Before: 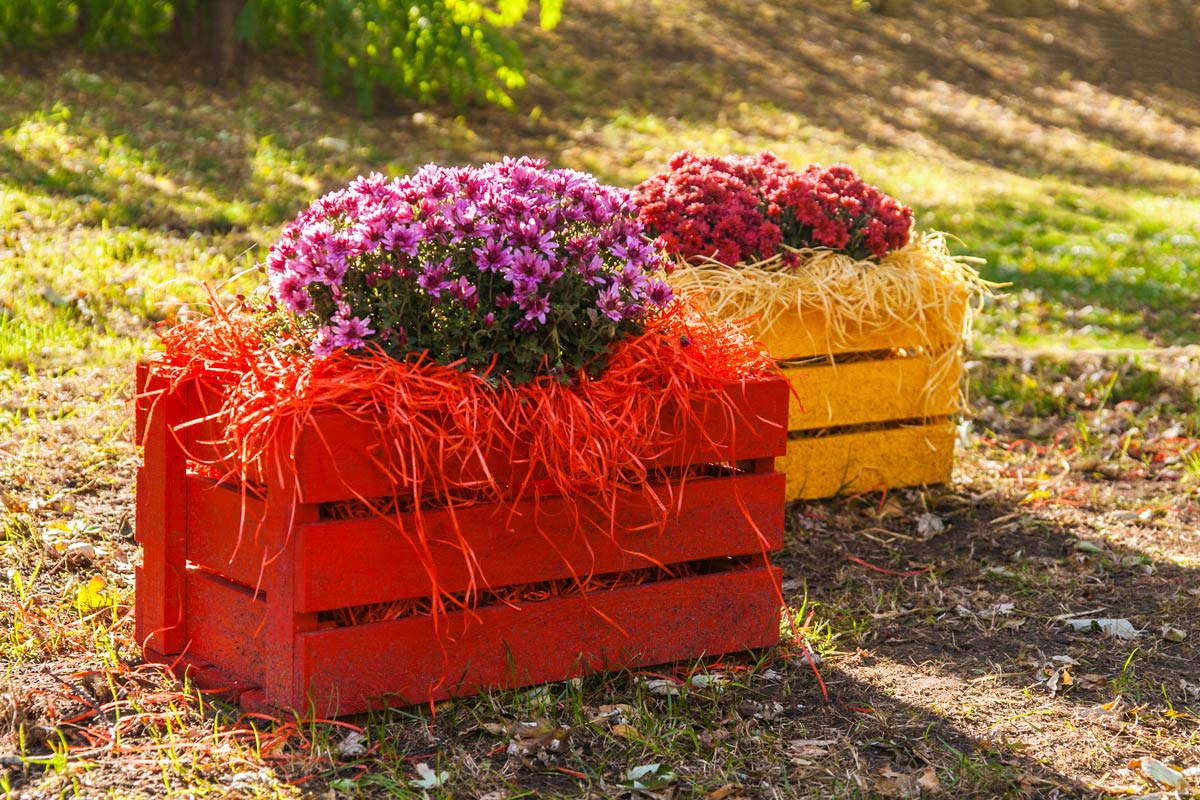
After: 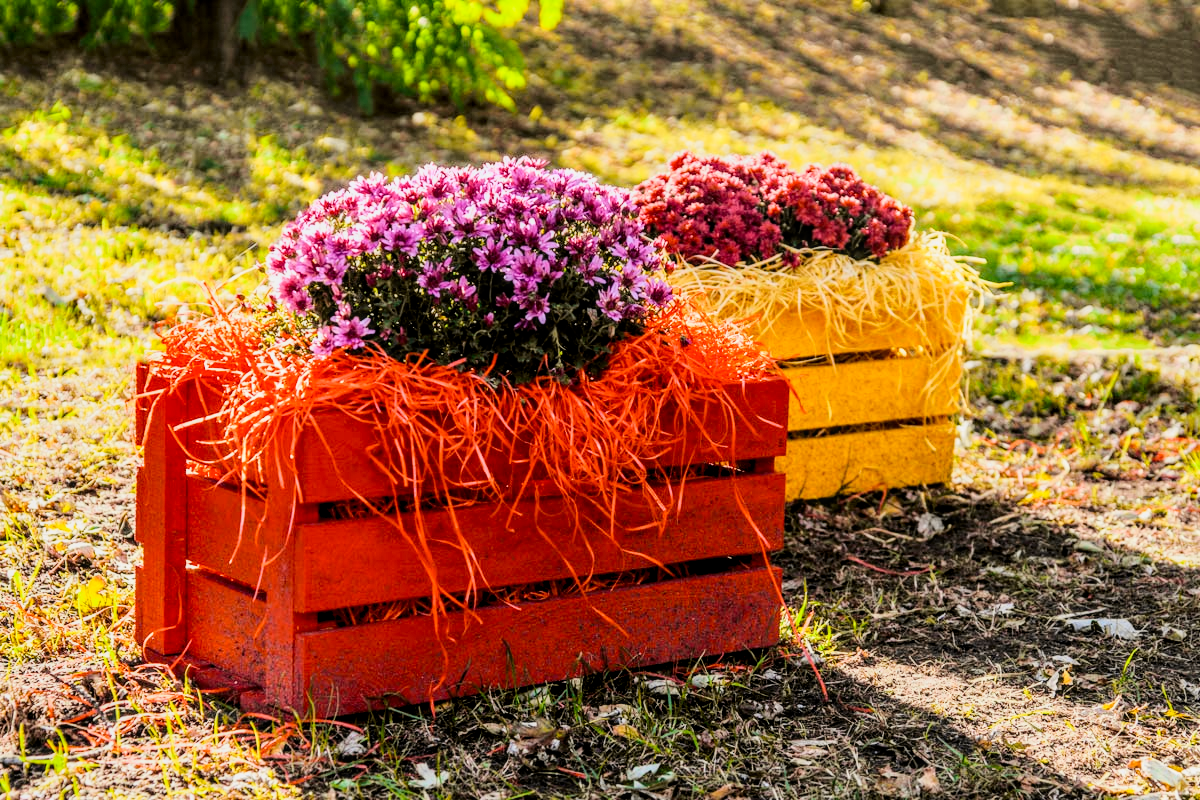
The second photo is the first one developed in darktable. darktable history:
local contrast: detail 130%
tone curve: curves: ch0 [(0, 0.023) (0.103, 0.087) (0.277, 0.28) (0.46, 0.554) (0.569, 0.68) (0.735, 0.843) (0.994, 0.984)]; ch1 [(0, 0) (0.324, 0.285) (0.456, 0.438) (0.488, 0.497) (0.512, 0.503) (0.535, 0.535) (0.599, 0.606) (0.715, 0.738) (1, 1)]; ch2 [(0, 0) (0.369, 0.388) (0.449, 0.431) (0.478, 0.471) (0.502, 0.503) (0.55, 0.553) (0.603, 0.602) (0.656, 0.713) (1, 1)], color space Lab, independent channels, preserve colors none
filmic rgb: black relative exposure -4.8 EV, white relative exposure 4.02 EV, hardness 2.81, iterations of high-quality reconstruction 0
